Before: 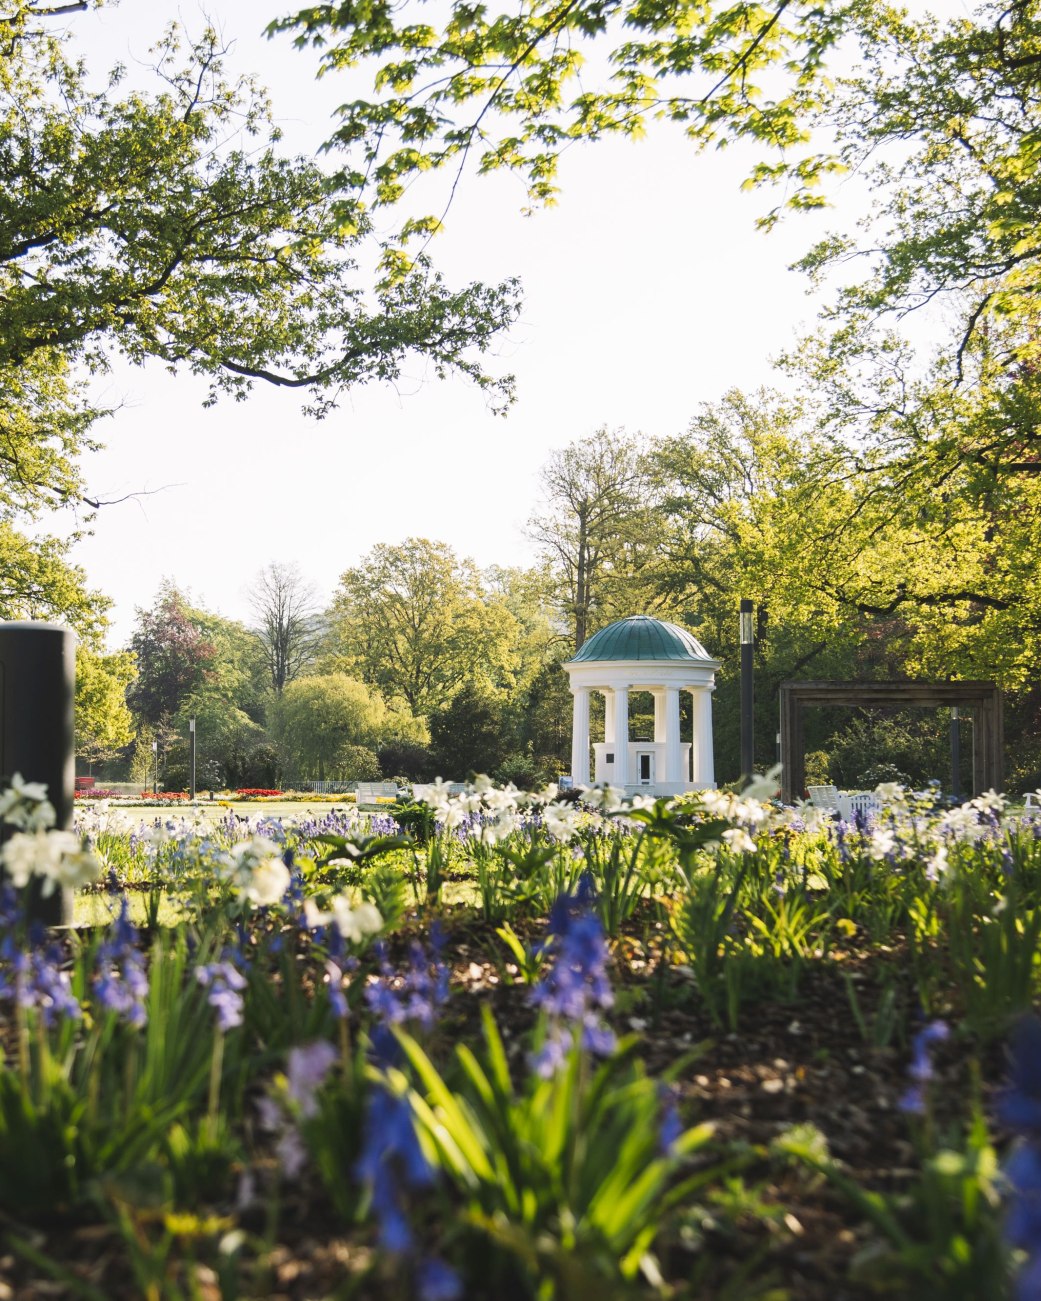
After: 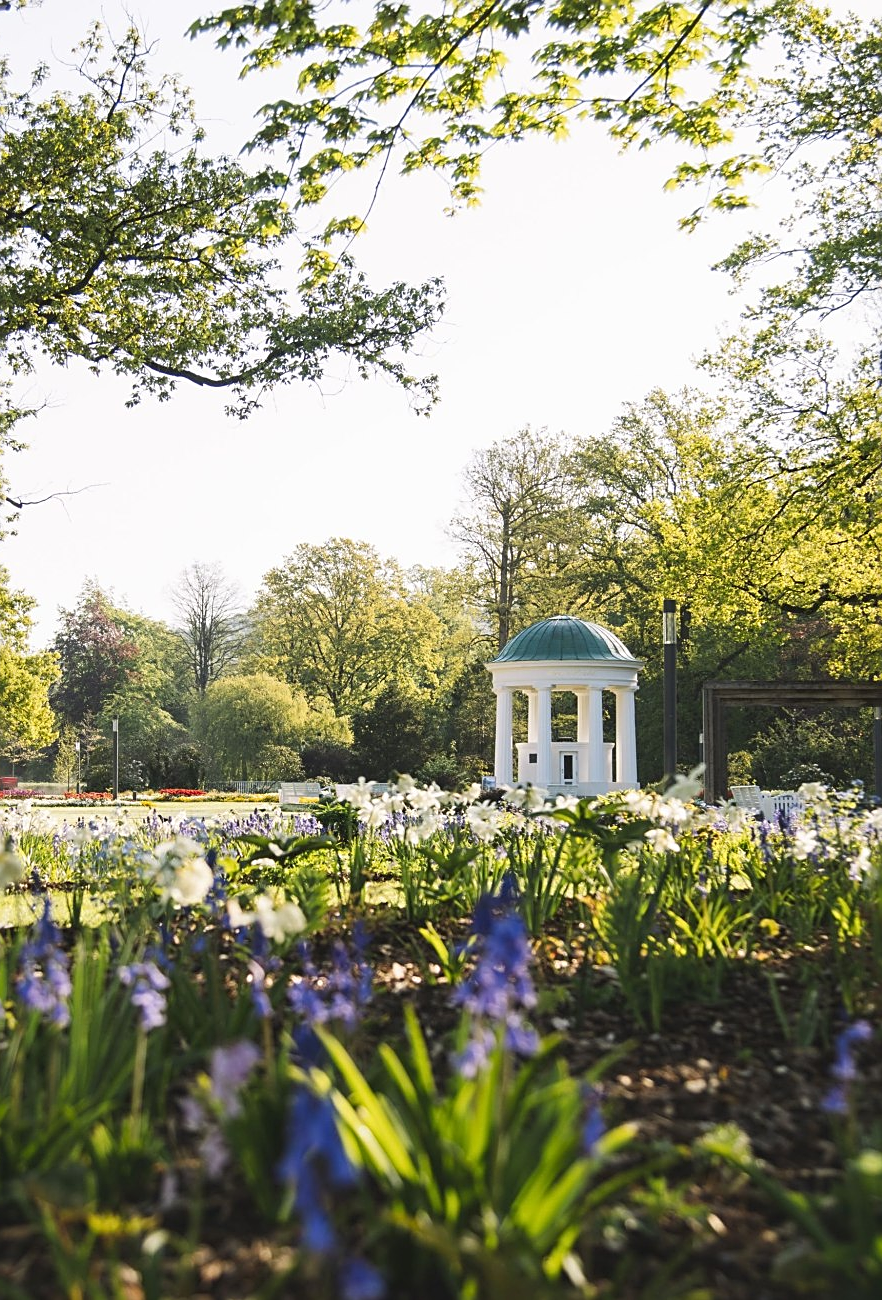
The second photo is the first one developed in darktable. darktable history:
crop: left 7.408%, right 7.797%
sharpen: on, module defaults
